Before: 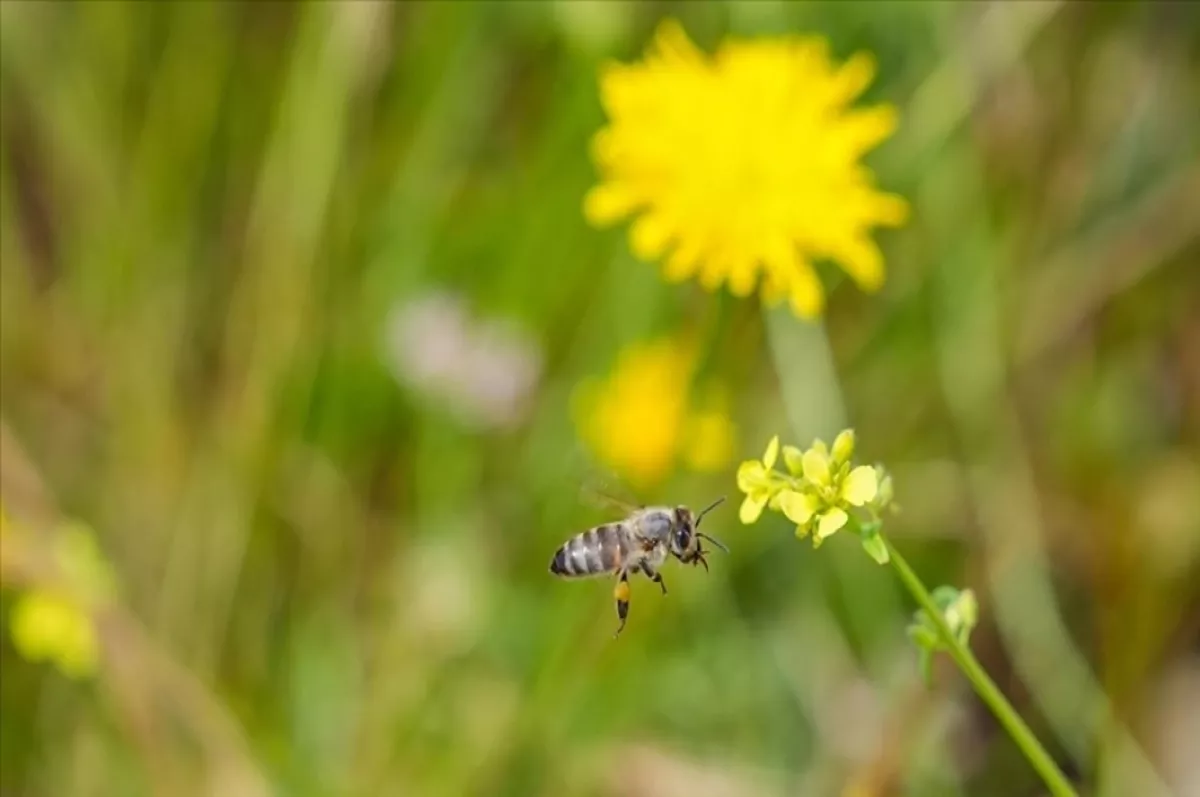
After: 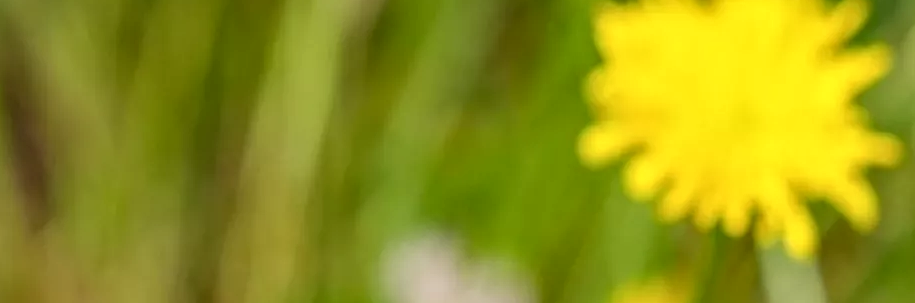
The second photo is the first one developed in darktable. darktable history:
crop: left 0.579%, top 7.627%, right 23.167%, bottom 54.275%
local contrast: detail 130%
